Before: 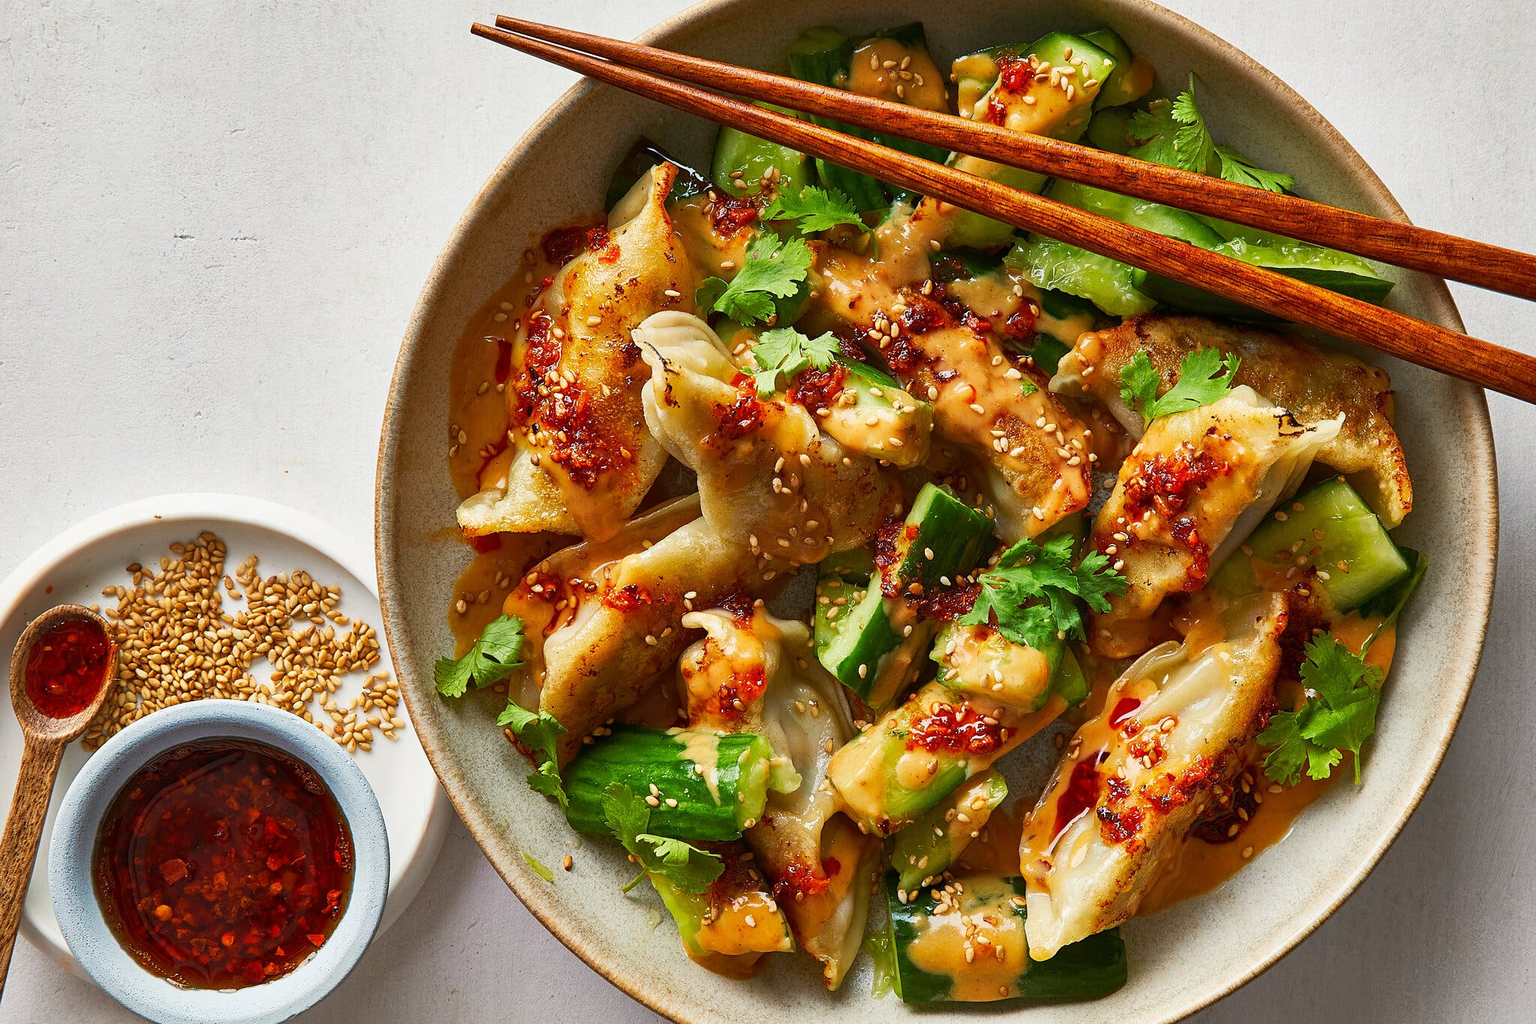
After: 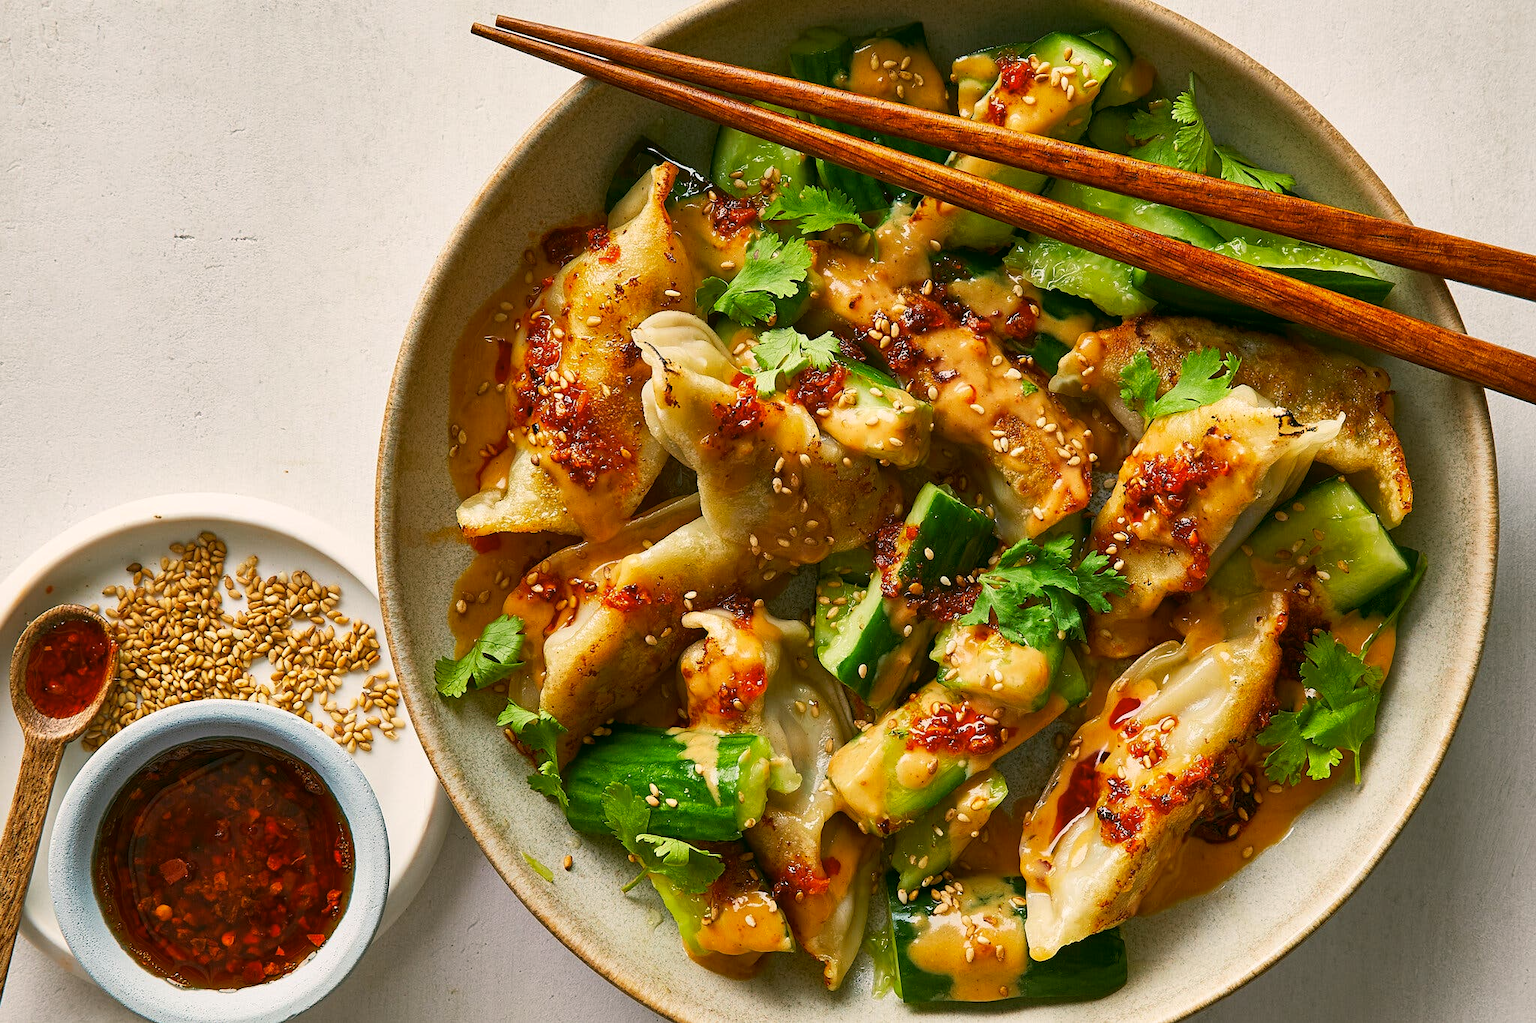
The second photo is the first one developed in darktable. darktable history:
color zones: curves: ch0 [(0, 0.5) (0.143, 0.5) (0.286, 0.5) (0.429, 0.5) (0.571, 0.5) (0.714, 0.476) (0.857, 0.5) (1, 0.5)]; ch2 [(0, 0.5) (0.143, 0.5) (0.286, 0.5) (0.429, 0.5) (0.571, 0.5) (0.714, 0.487) (0.857, 0.5) (1, 0.5)]
color correction: highlights a* 4.02, highlights b* 4.98, shadows a* -7.55, shadows b* 4.98
